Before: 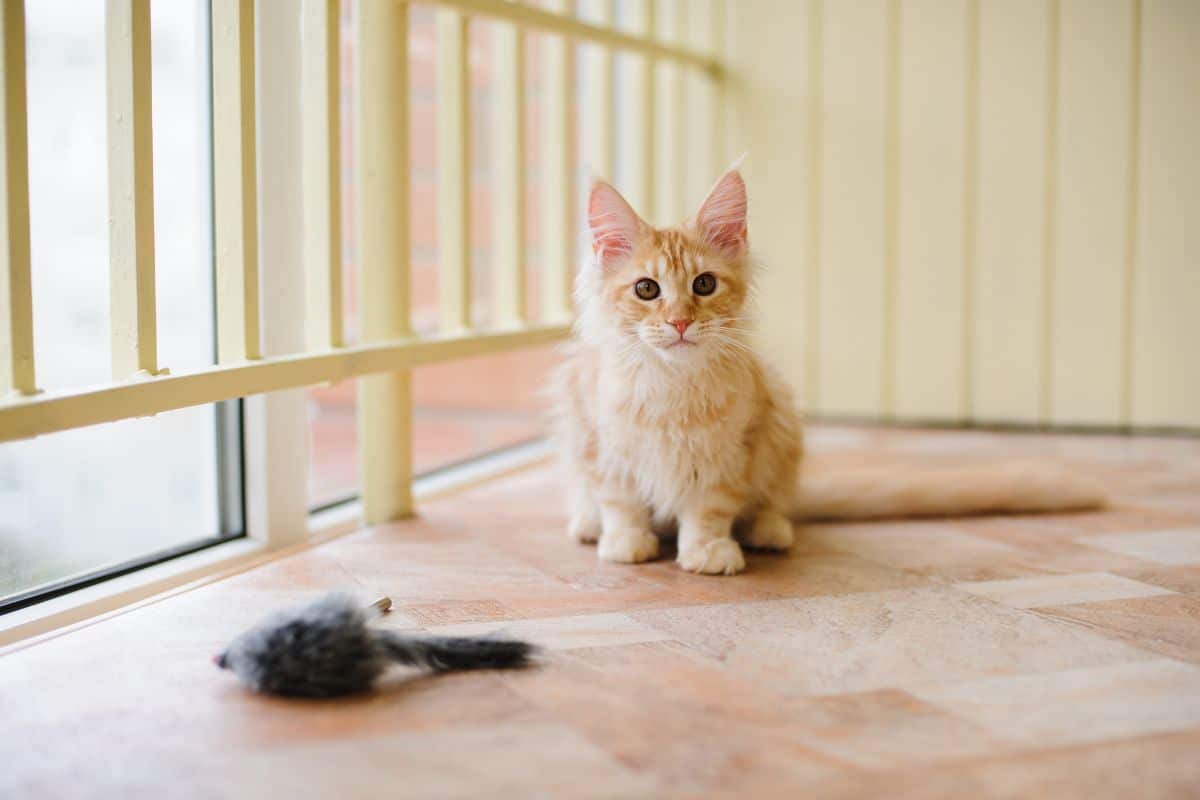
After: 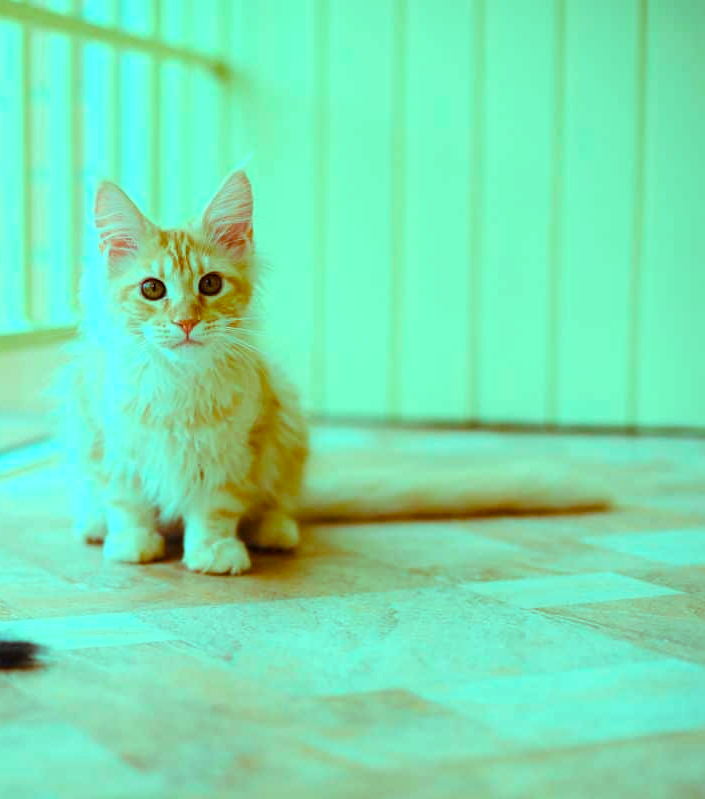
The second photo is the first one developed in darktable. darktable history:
crop: left 41.193%
color balance rgb: highlights gain › luminance 19.777%, highlights gain › chroma 13.125%, highlights gain › hue 176.53°, perceptual saturation grading › global saturation 20%, perceptual saturation grading › highlights -25.486%, perceptual saturation grading › shadows 49.821%, global vibrance 14.652%
